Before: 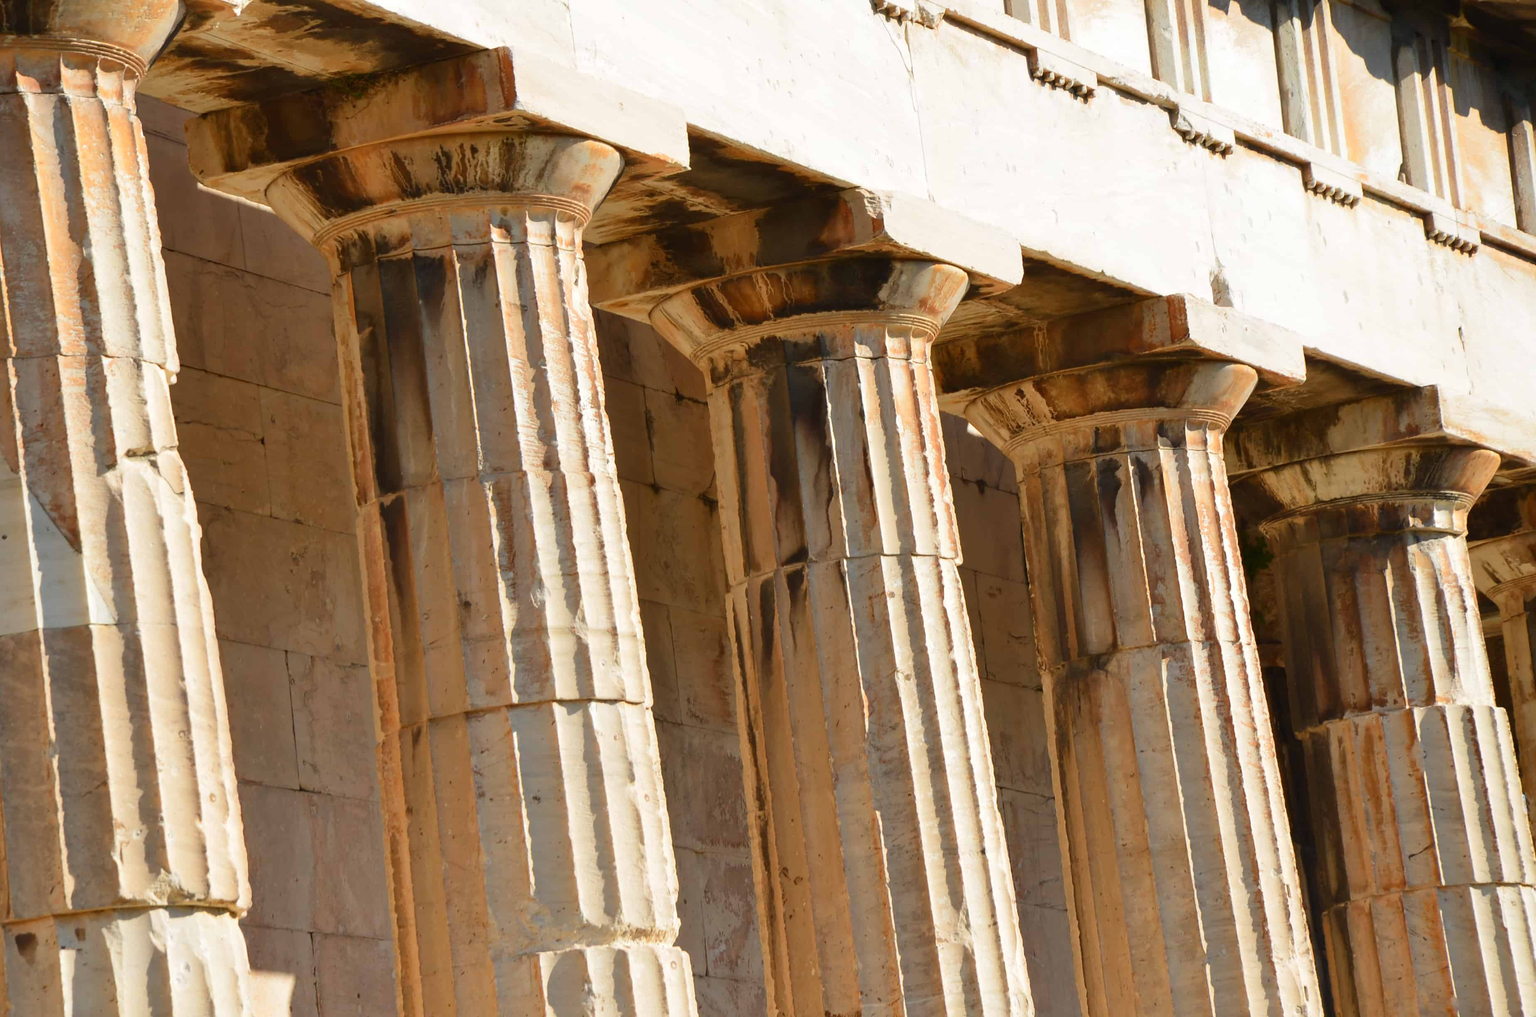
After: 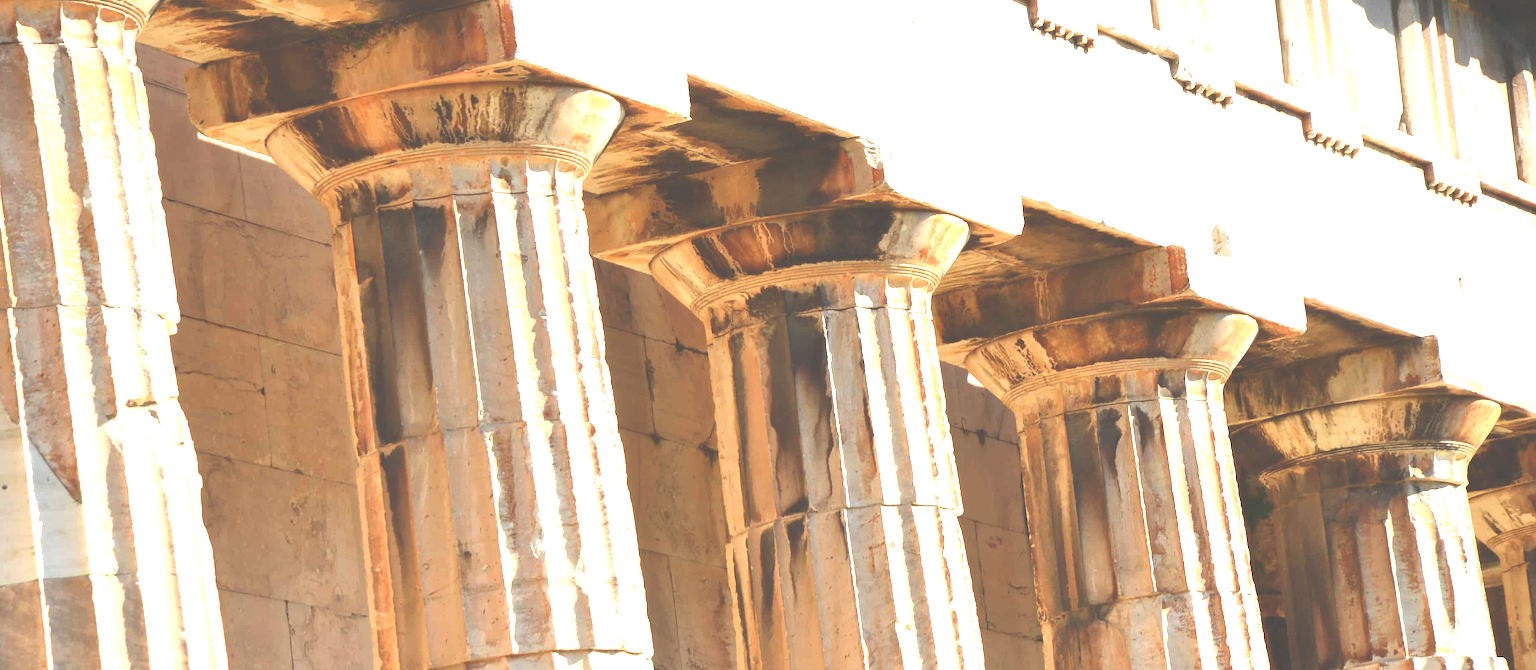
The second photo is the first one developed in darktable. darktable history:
exposure: black level correction -0.023, exposure 1.395 EV, compensate highlight preservation false
crop and rotate: top 4.97%, bottom 29.098%
